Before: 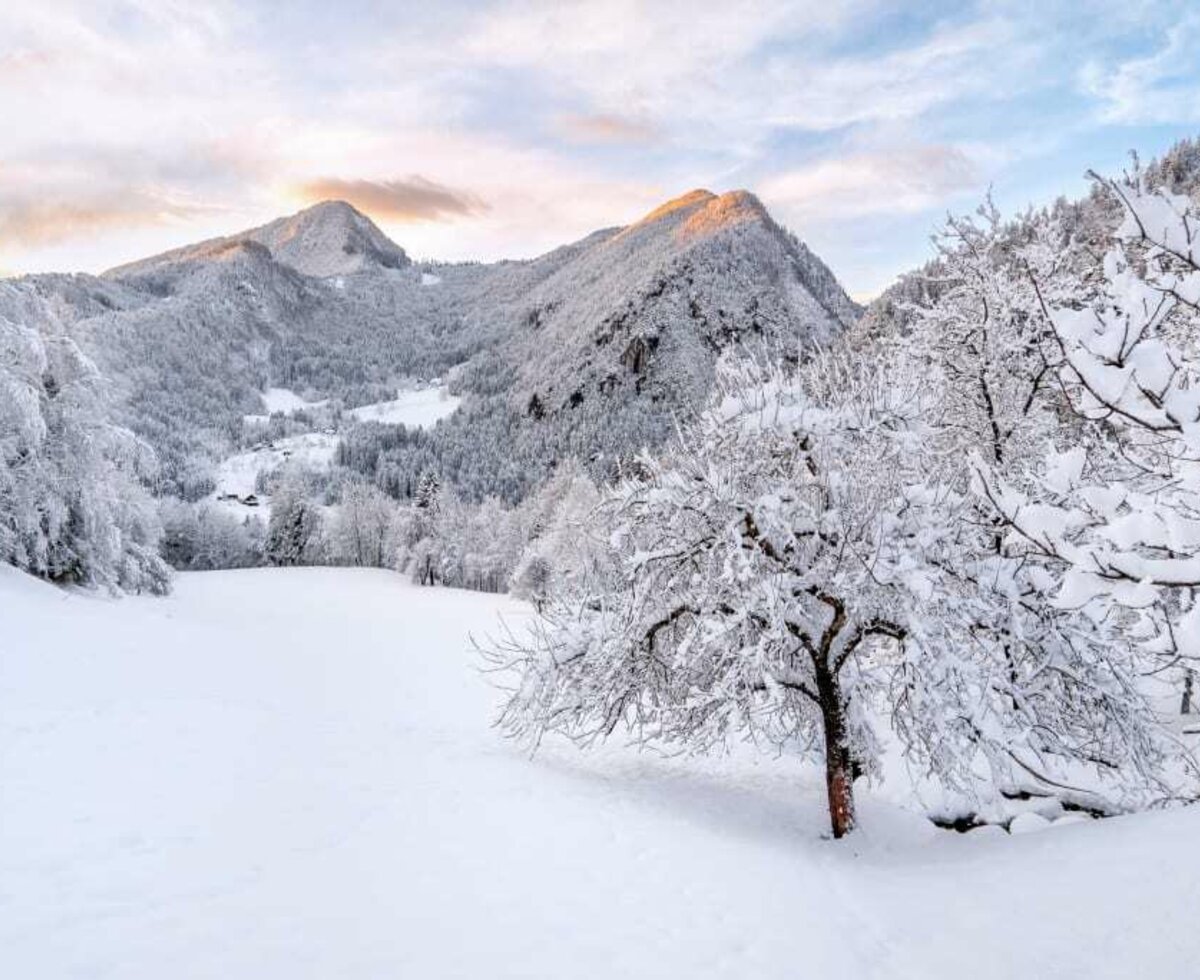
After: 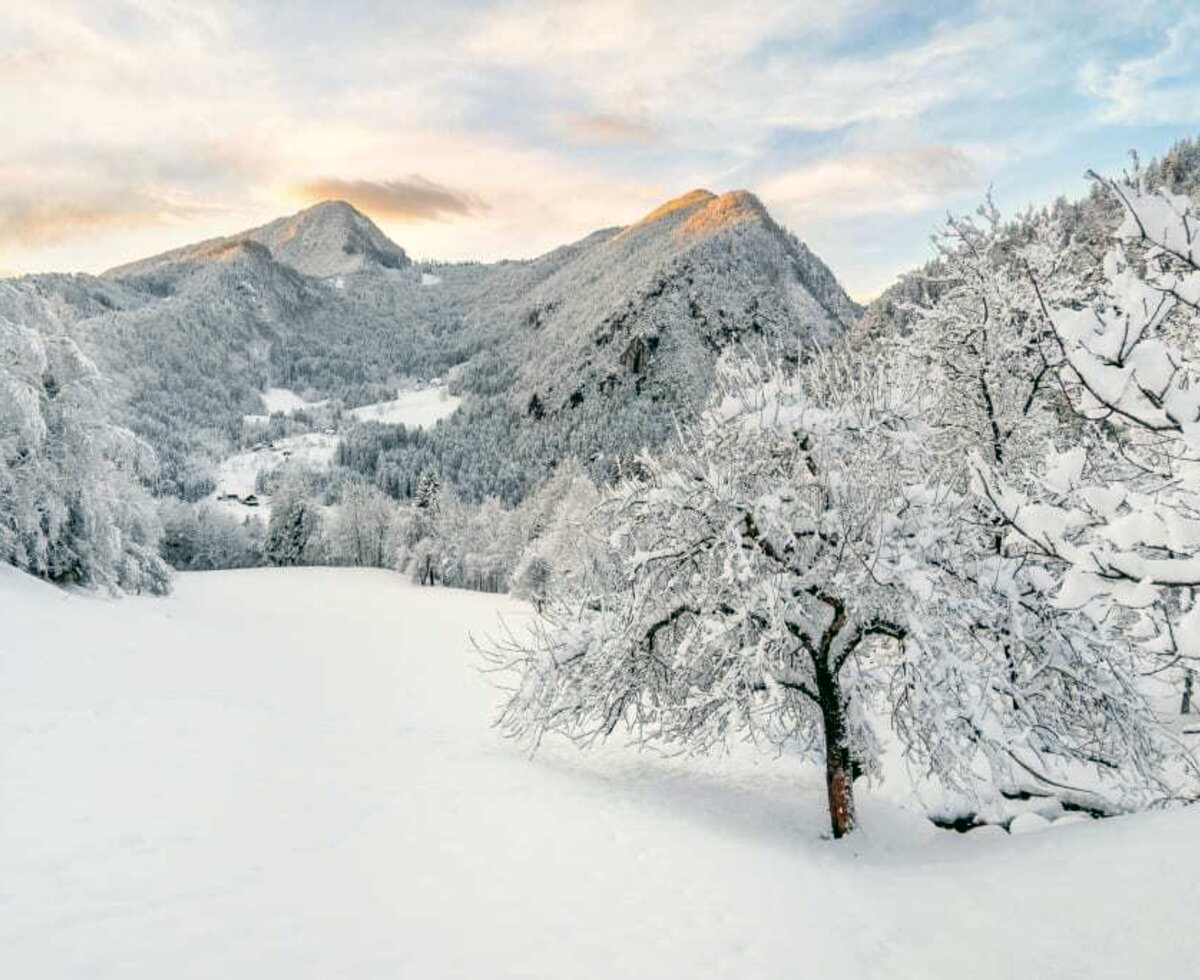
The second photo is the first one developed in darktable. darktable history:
color correction: highlights a* -0.468, highlights b* 9.24, shadows a* -9.46, shadows b* 0.541
